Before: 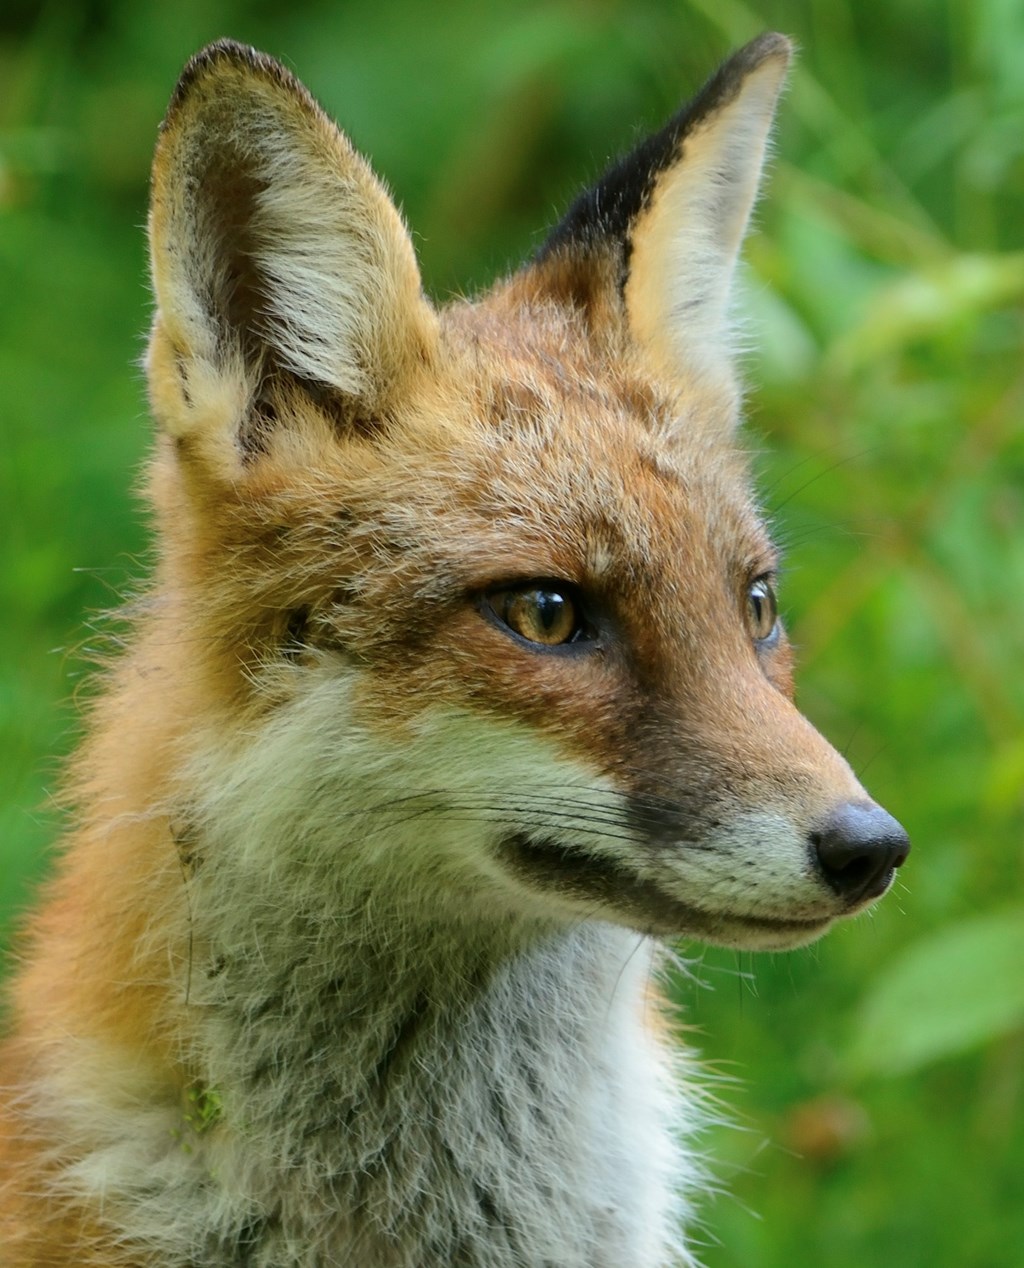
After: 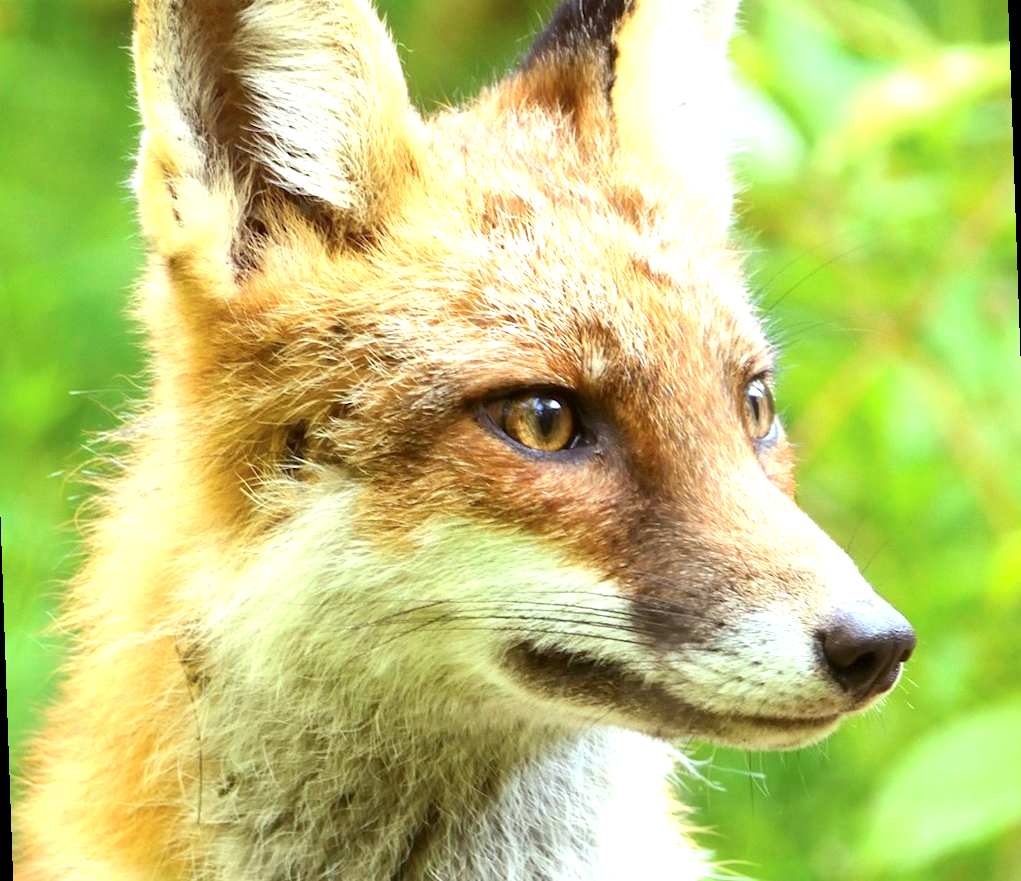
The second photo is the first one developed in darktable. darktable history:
crop and rotate: top 12.5%, bottom 12.5%
rgb levels: mode RGB, independent channels, levels [[0, 0.474, 1], [0, 0.5, 1], [0, 0.5, 1]]
exposure: exposure 1.5 EV, compensate highlight preservation false
rotate and perspective: rotation -2°, crop left 0.022, crop right 0.978, crop top 0.049, crop bottom 0.951
